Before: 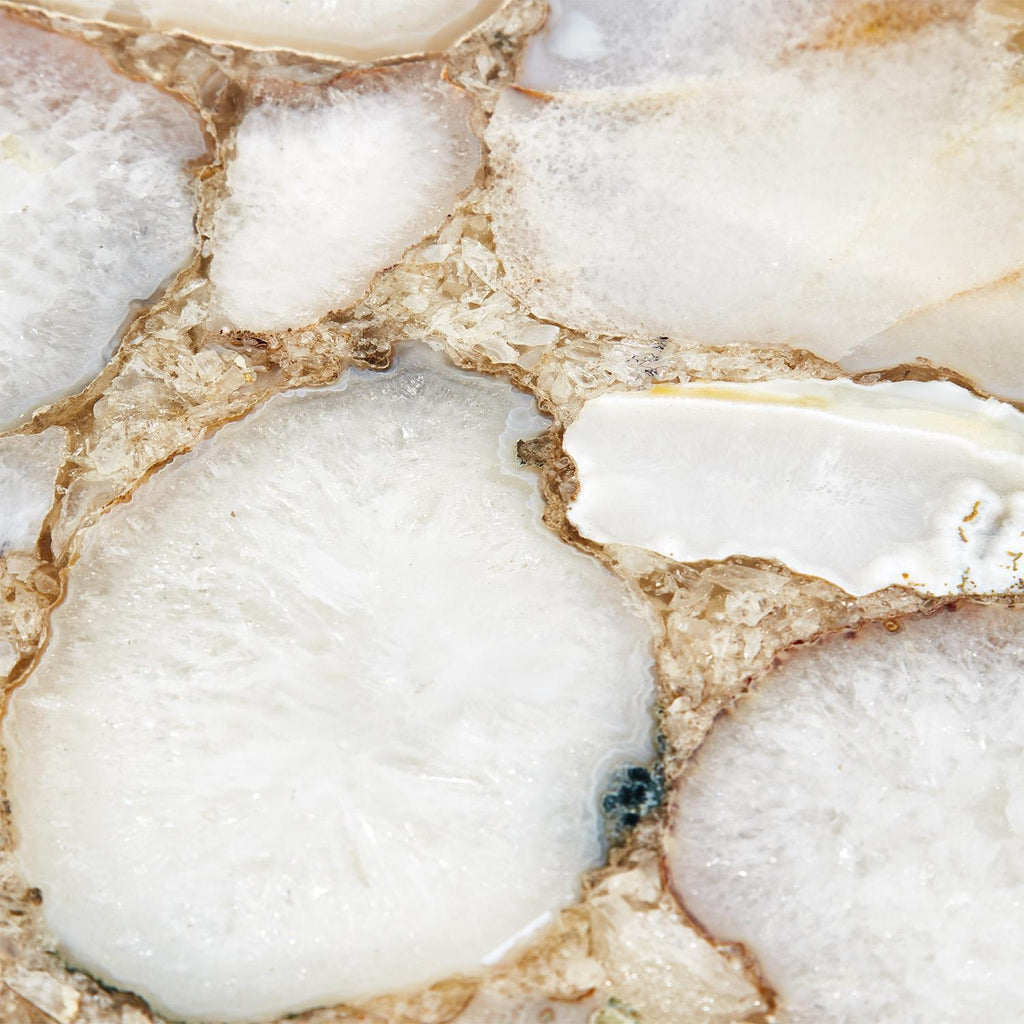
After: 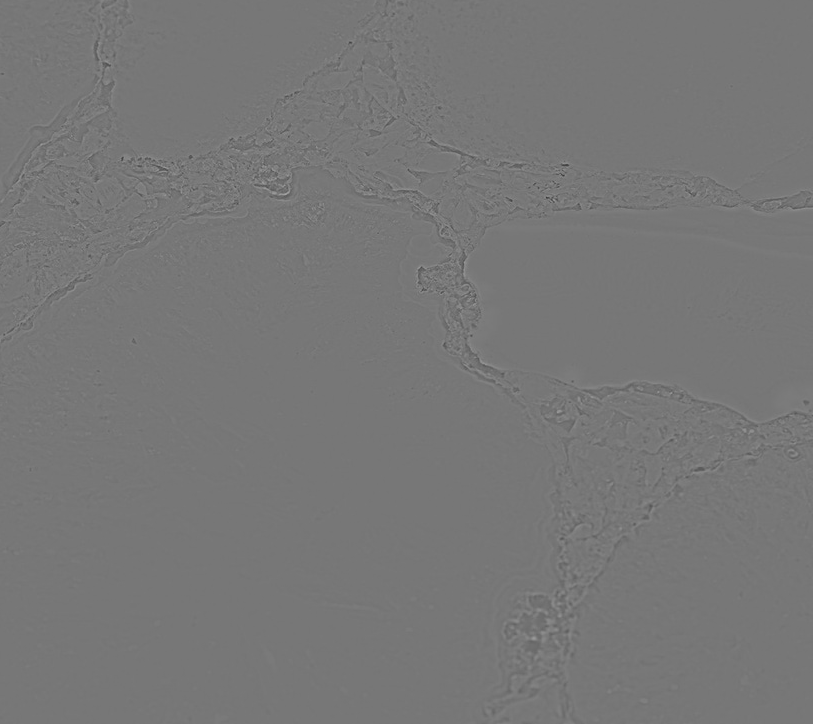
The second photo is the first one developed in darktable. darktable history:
crop: left 9.712%, top 16.928%, right 10.845%, bottom 12.332%
highpass: sharpness 5.84%, contrast boost 8.44%
tone curve: color space Lab, independent channels, preserve colors none
contrast equalizer: y [[0.514, 0.573, 0.581, 0.508, 0.5, 0.5], [0.5 ×6], [0.5 ×6], [0 ×6], [0 ×6]]
local contrast: on, module defaults
white balance: red 1.138, green 0.996, blue 0.812
